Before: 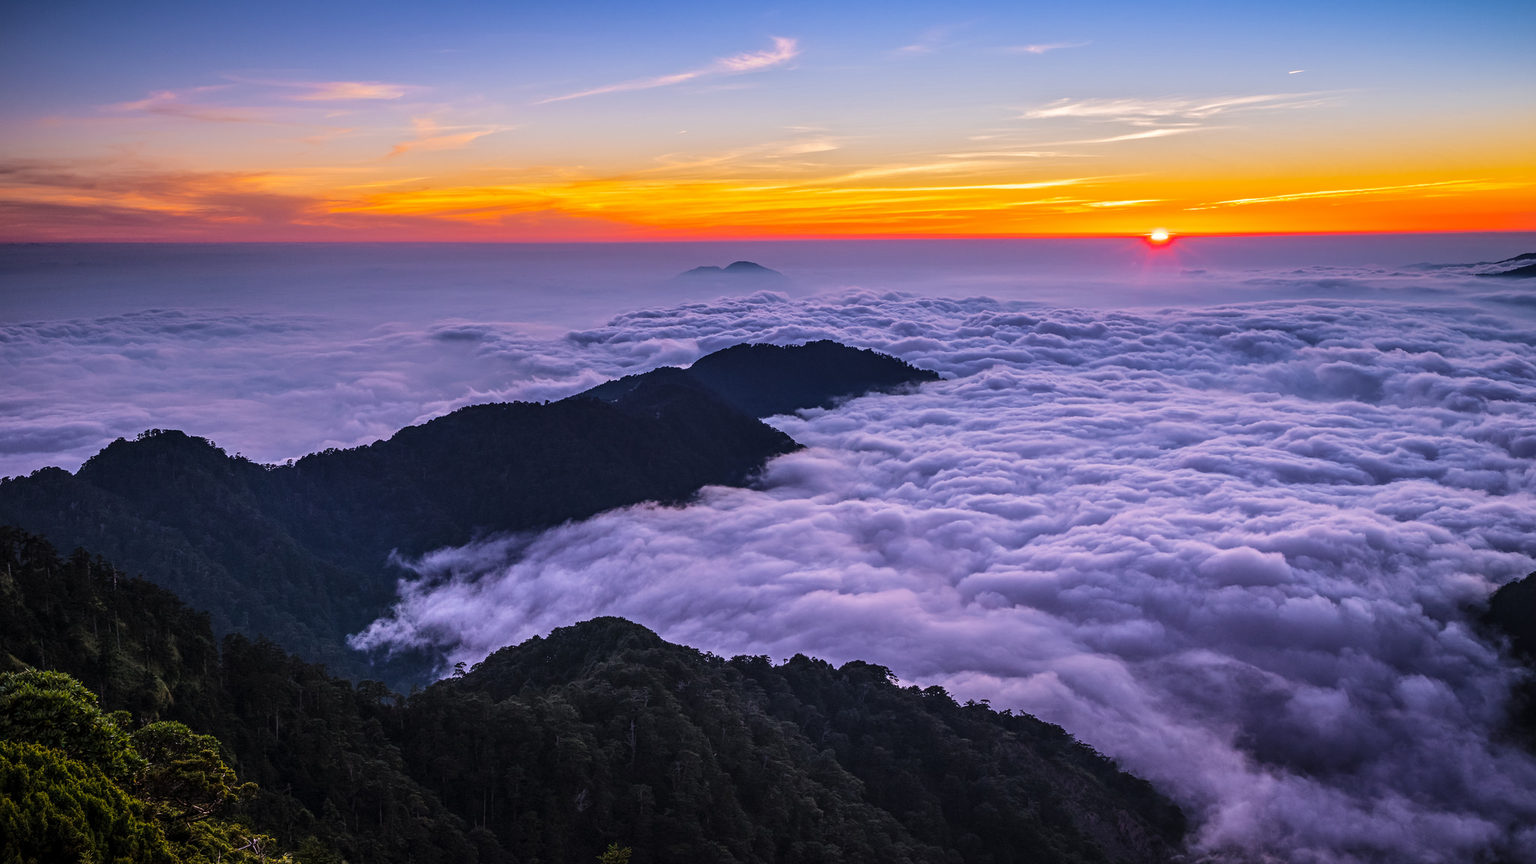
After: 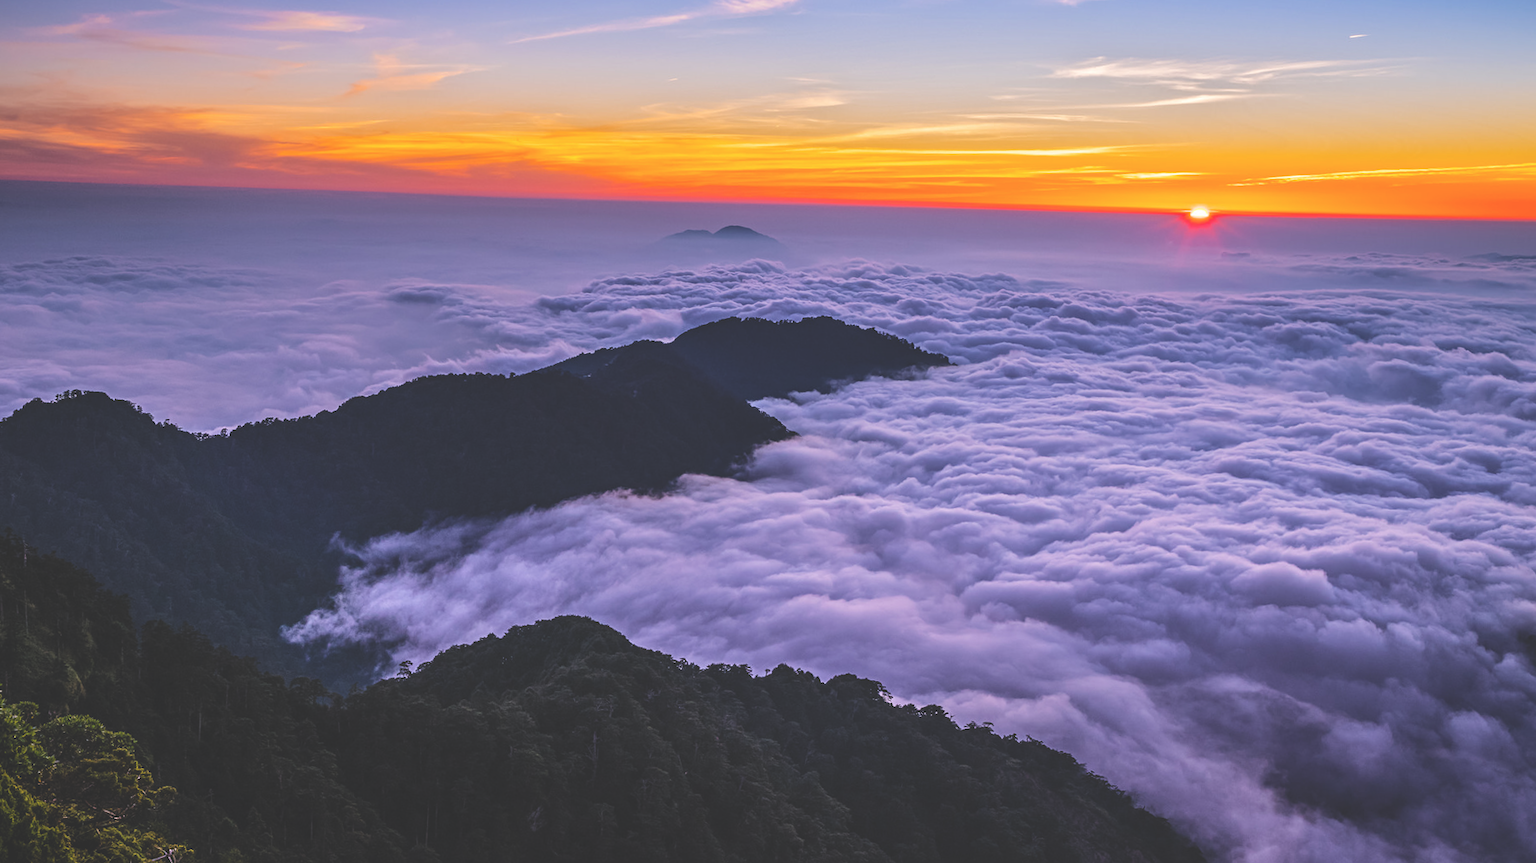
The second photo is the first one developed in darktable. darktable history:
exposure: black level correction -0.028, compensate highlight preservation false
white balance: emerald 1
crop and rotate: angle -1.96°, left 3.097%, top 4.154%, right 1.586%, bottom 0.529%
